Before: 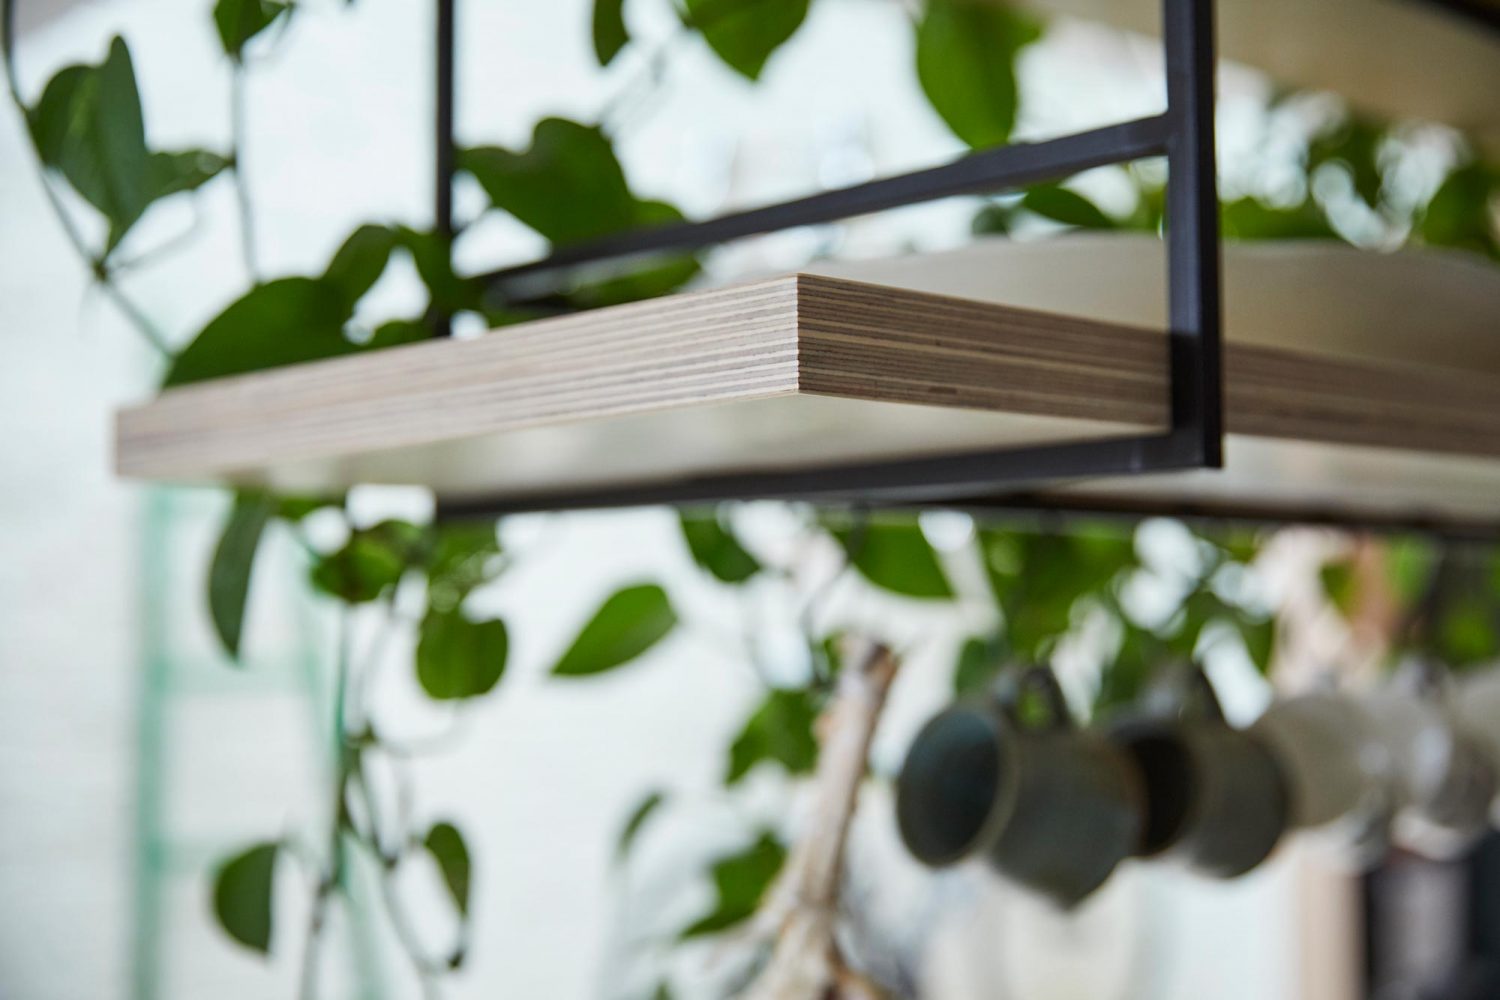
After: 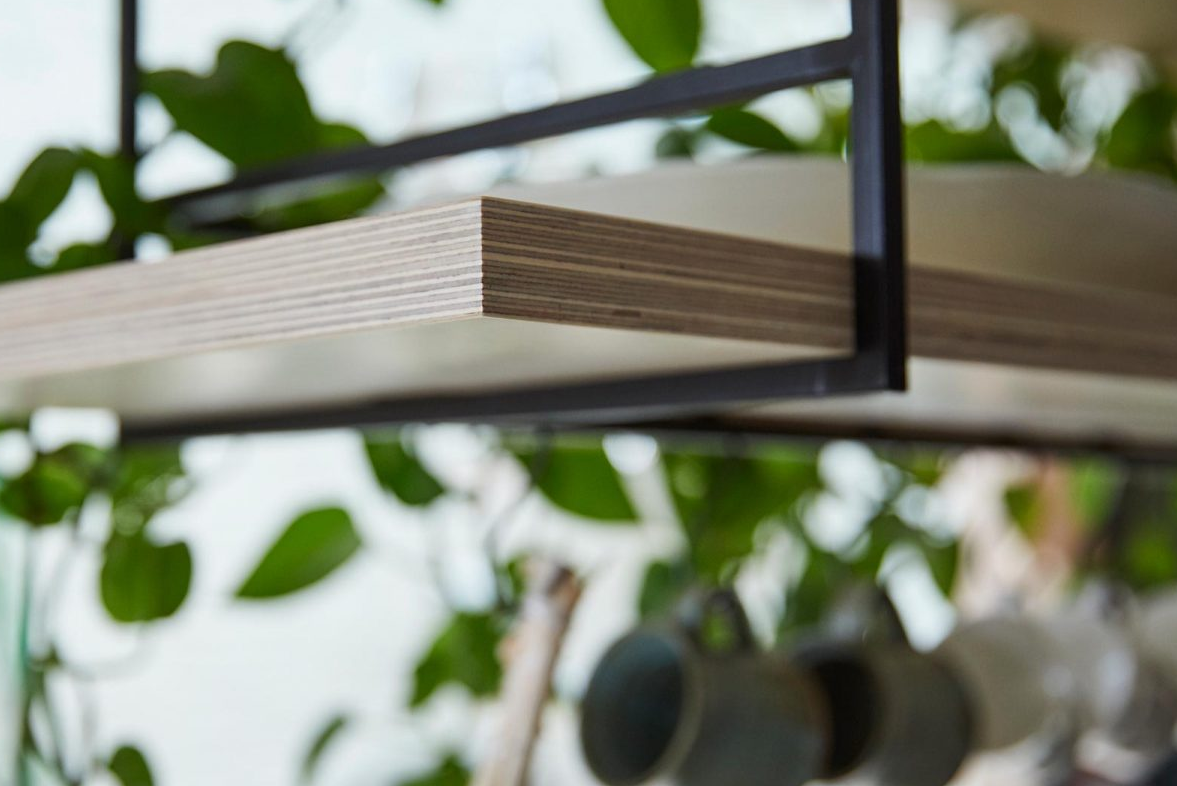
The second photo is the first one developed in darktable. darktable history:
crop and rotate: left 21.073%, top 7.784%, right 0.451%, bottom 13.593%
exposure: exposure -0.011 EV, compensate highlight preservation false
